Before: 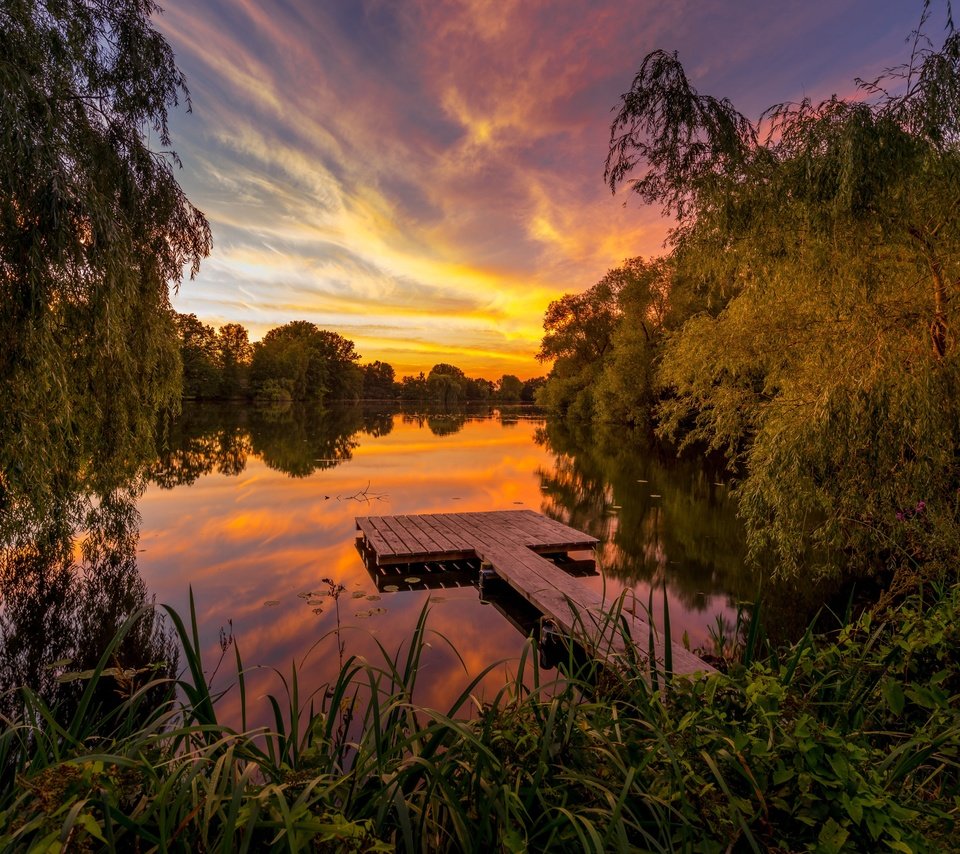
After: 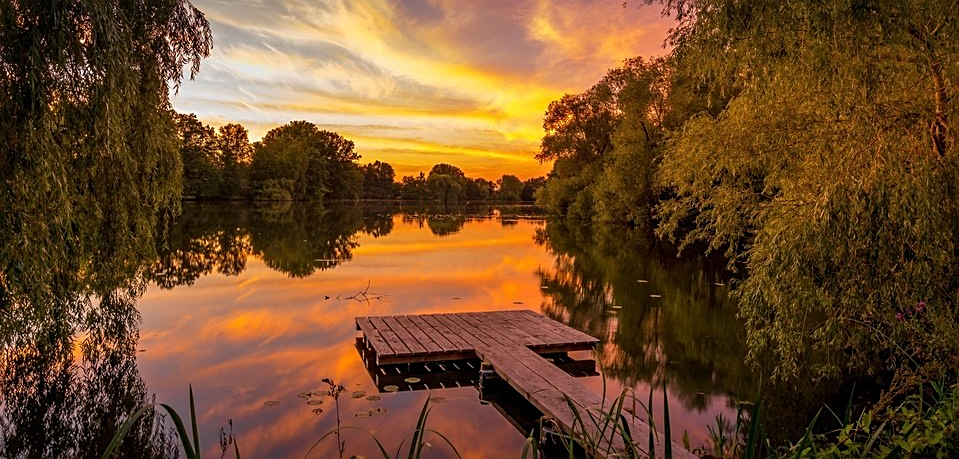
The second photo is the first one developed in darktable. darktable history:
crop and rotate: top 23.425%, bottom 22.771%
sharpen: on, module defaults
